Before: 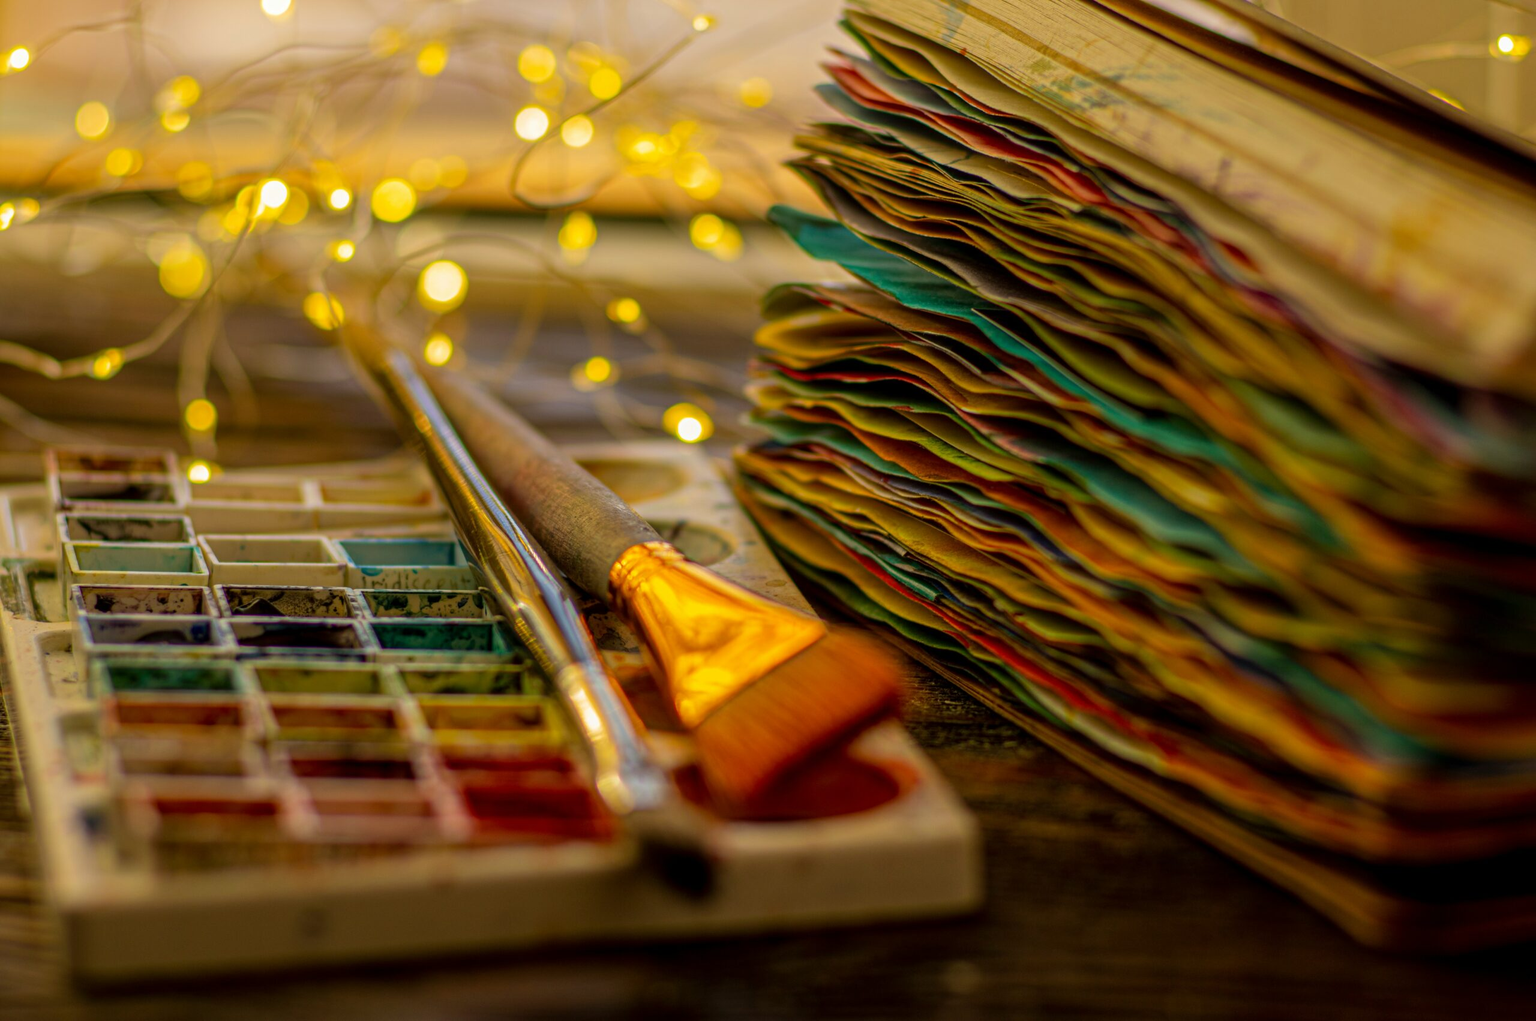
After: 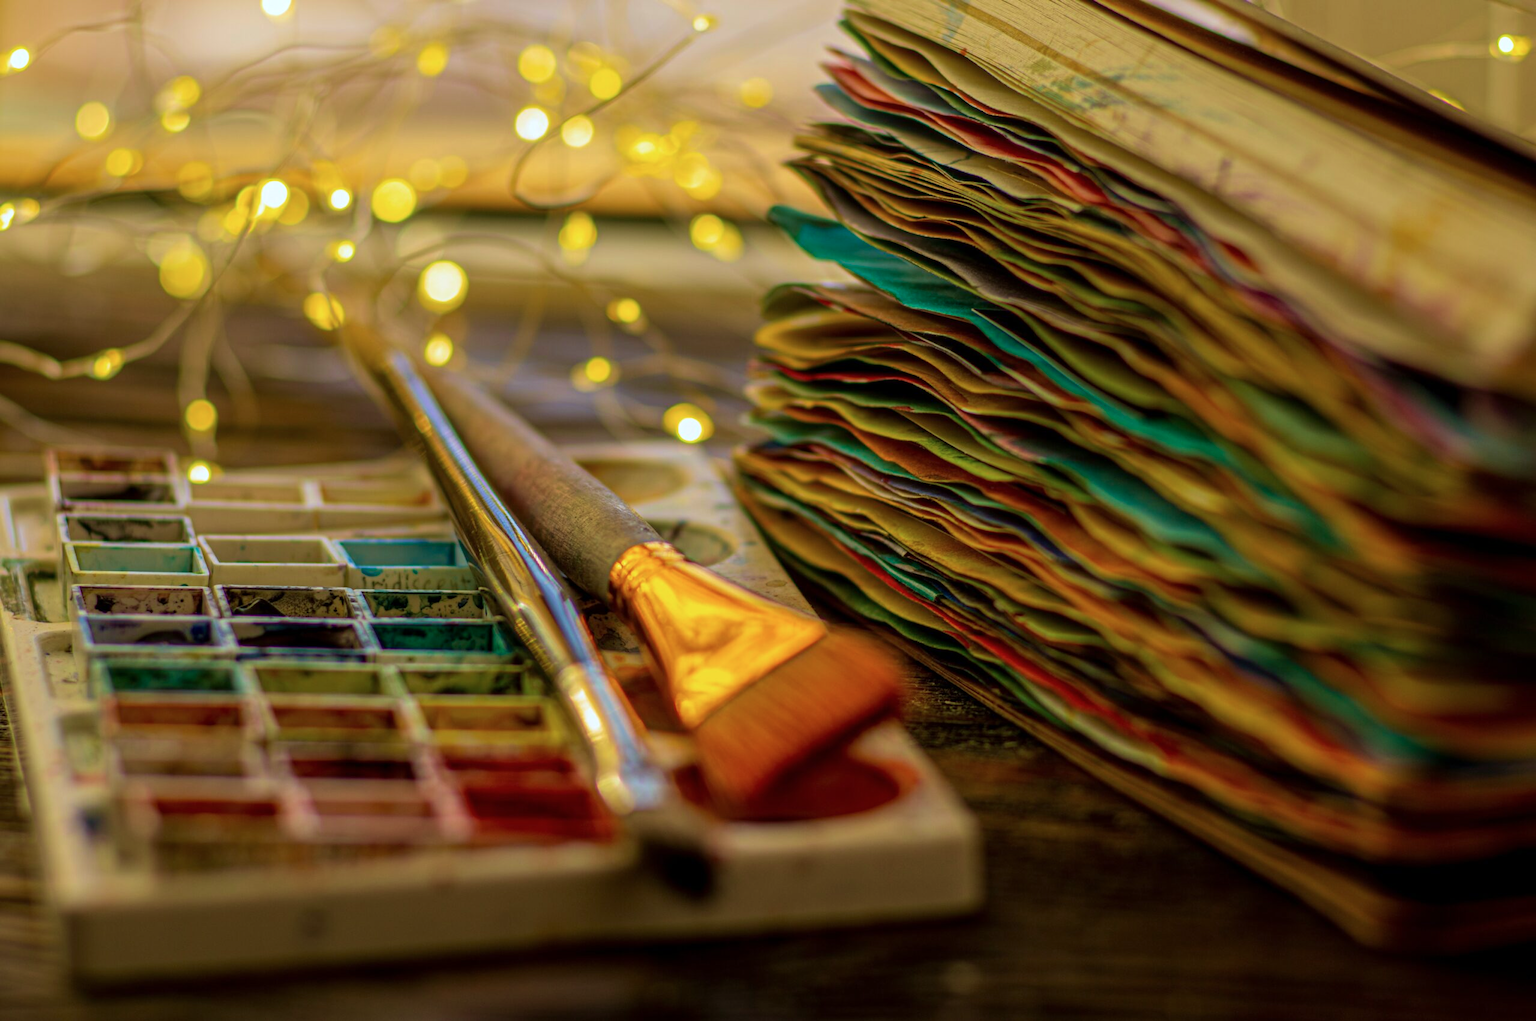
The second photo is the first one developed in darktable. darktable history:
velvia: strength 30%
color calibration: x 0.372, y 0.386, temperature 4283.97 K
